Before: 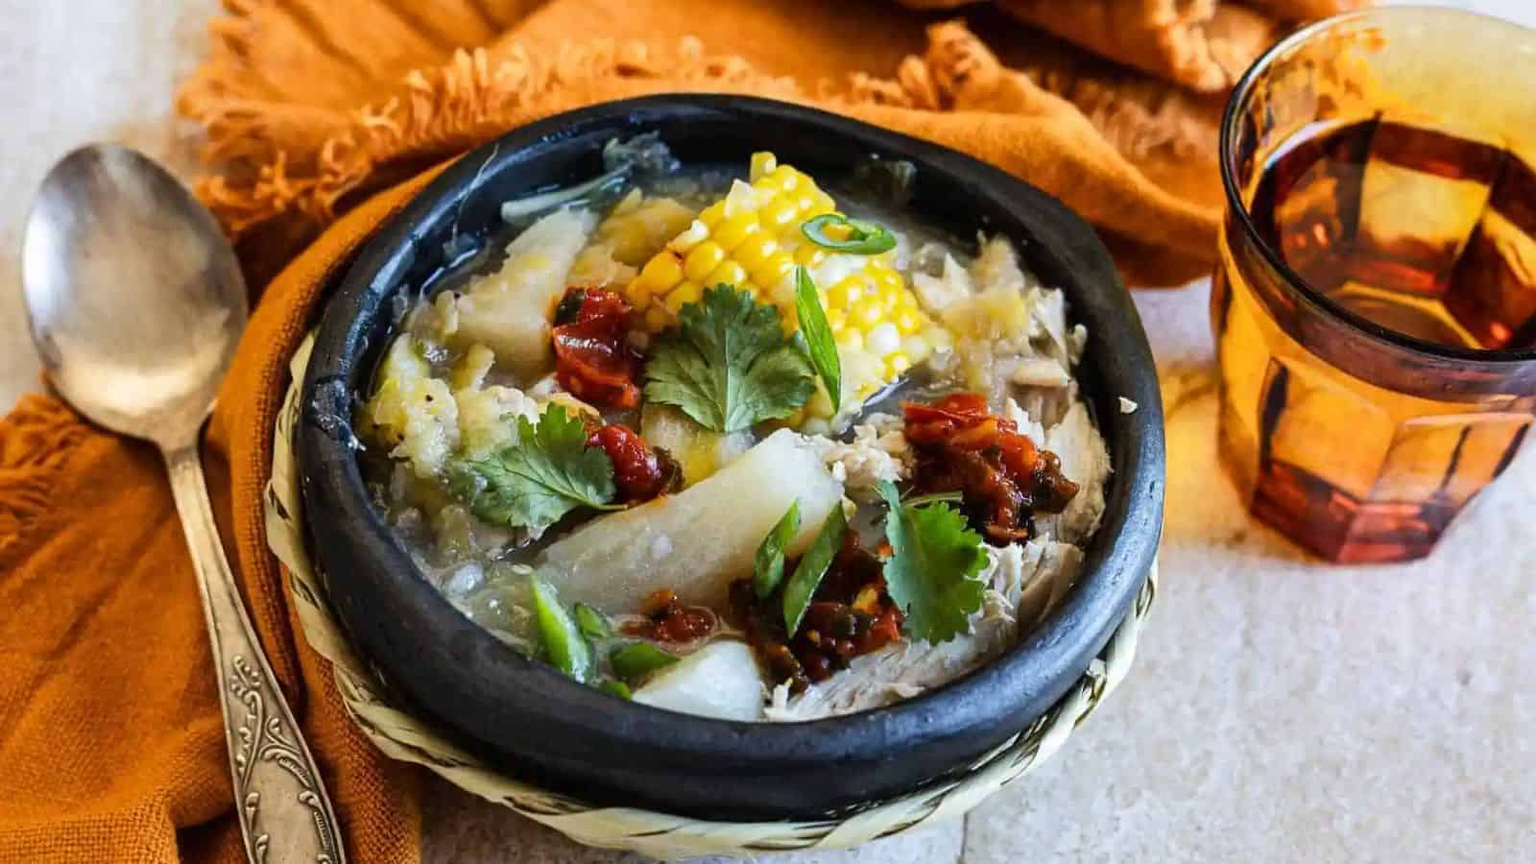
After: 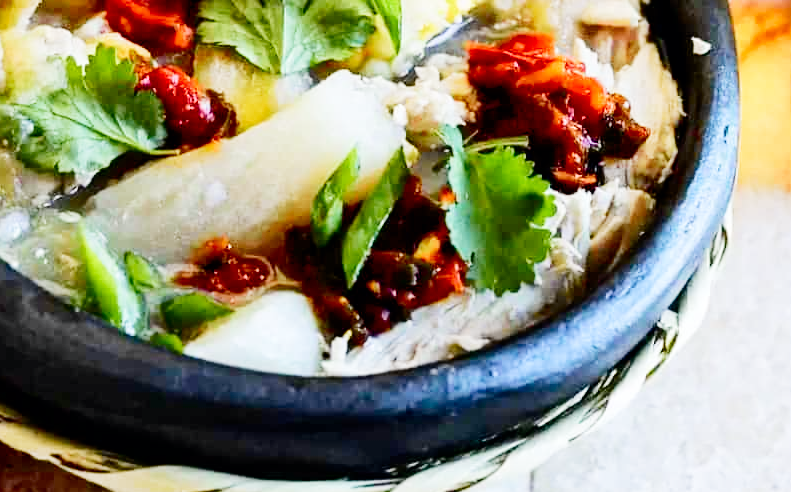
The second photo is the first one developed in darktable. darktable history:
tone curve: curves: ch0 [(0, 0) (0.126, 0.086) (0.338, 0.307) (0.494, 0.531) (0.703, 0.762) (1, 1)]; ch1 [(0, 0) (0.346, 0.324) (0.45, 0.426) (0.5, 0.5) (0.522, 0.517) (0.55, 0.578) (1, 1)]; ch2 [(0, 0) (0.44, 0.424) (0.501, 0.499) (0.554, 0.554) (0.622, 0.667) (0.707, 0.746) (1, 1)], color space Lab, independent channels, preserve colors none
filmic rgb: middle gray luminance 29%, black relative exposure -10.3 EV, white relative exposure 5.5 EV, threshold 6 EV, target black luminance 0%, hardness 3.95, latitude 2.04%, contrast 1.132, highlights saturation mix 5%, shadows ↔ highlights balance 15.11%, add noise in highlights 0, preserve chrominance no, color science v3 (2019), use custom middle-gray values true, iterations of high-quality reconstruction 0, contrast in highlights soft, enable highlight reconstruction true
exposure: black level correction 0, exposure 1.6 EV, compensate exposure bias true, compensate highlight preservation false
crop: left 29.672%, top 41.786%, right 20.851%, bottom 3.487%
